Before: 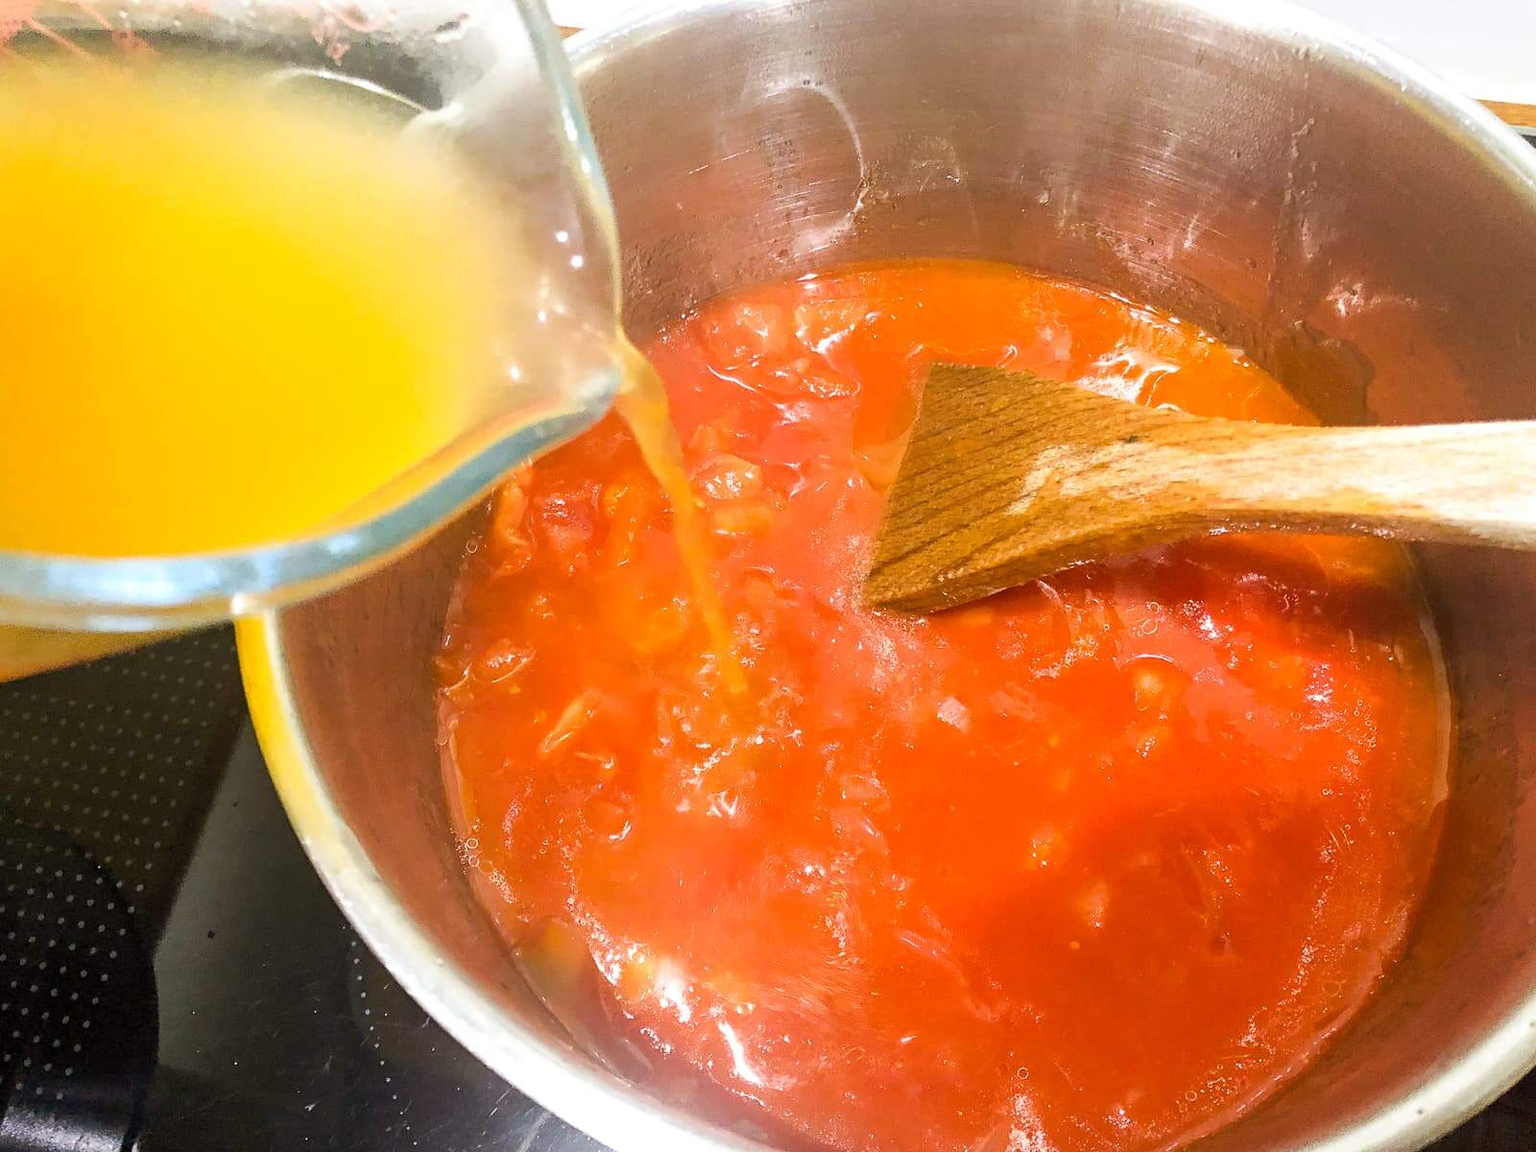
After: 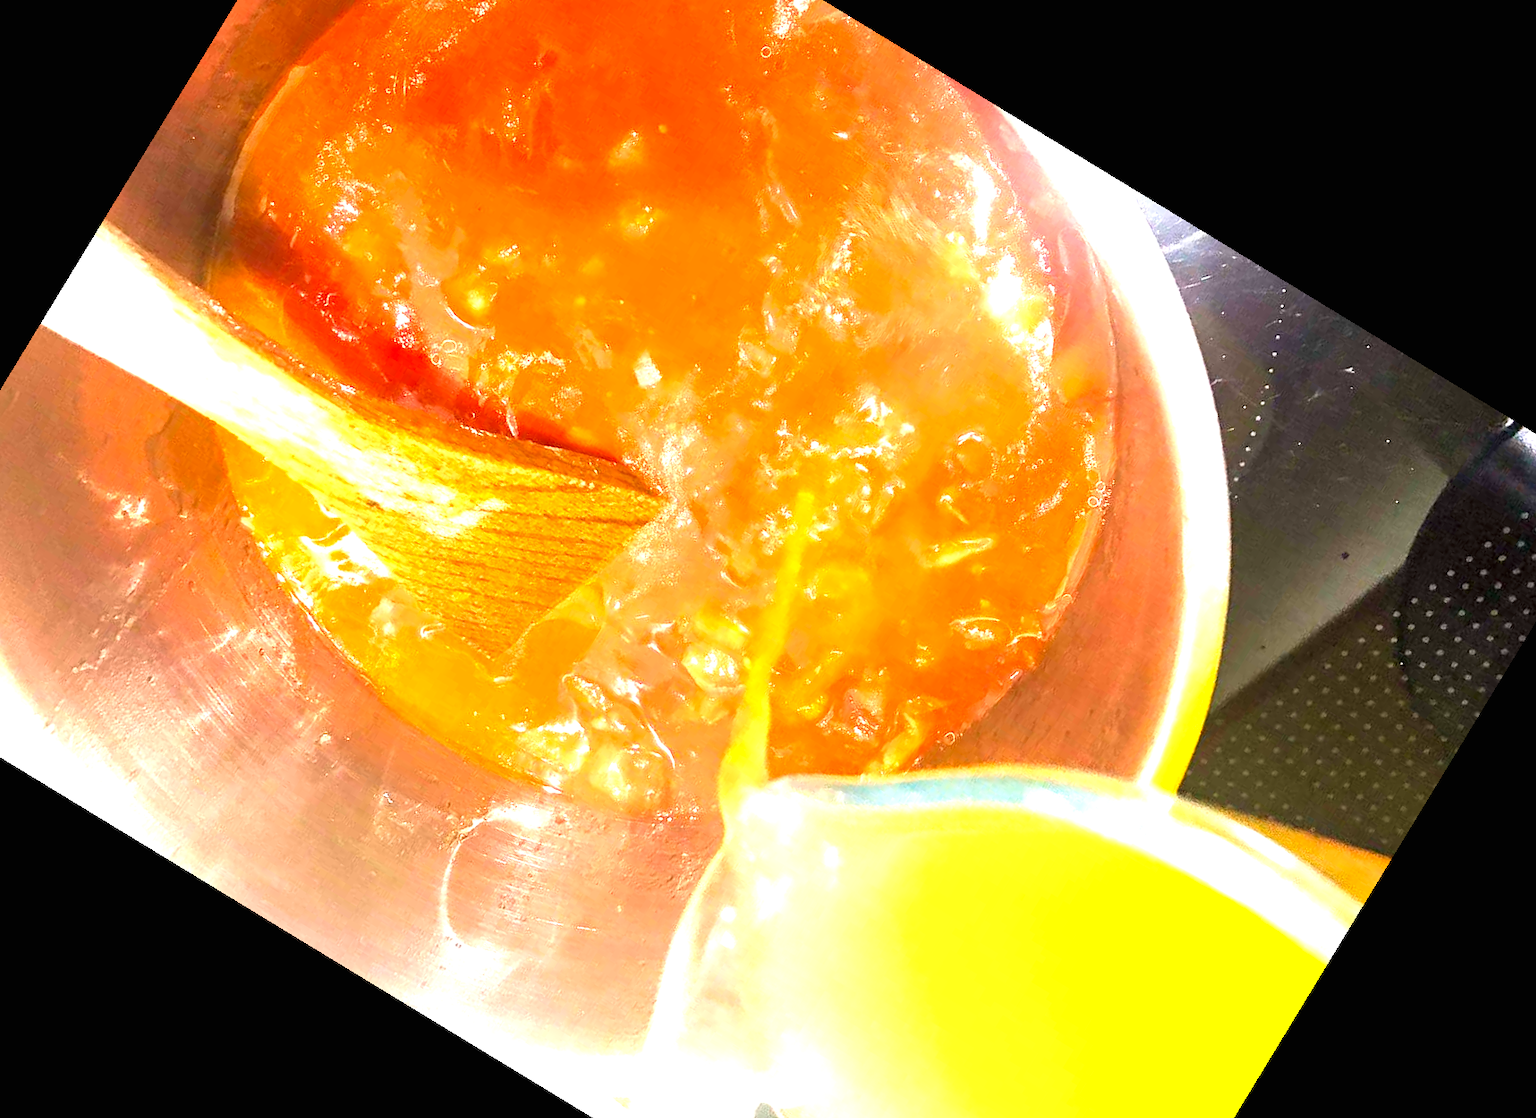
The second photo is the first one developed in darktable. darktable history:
crop and rotate: angle 148.68°, left 9.111%, top 15.603%, right 4.588%, bottom 17.041%
exposure: black level correction 0, exposure 1.388 EV, compensate exposure bias true, compensate highlight preservation false
contrast brightness saturation: saturation 0.13
velvia: strength 17%
